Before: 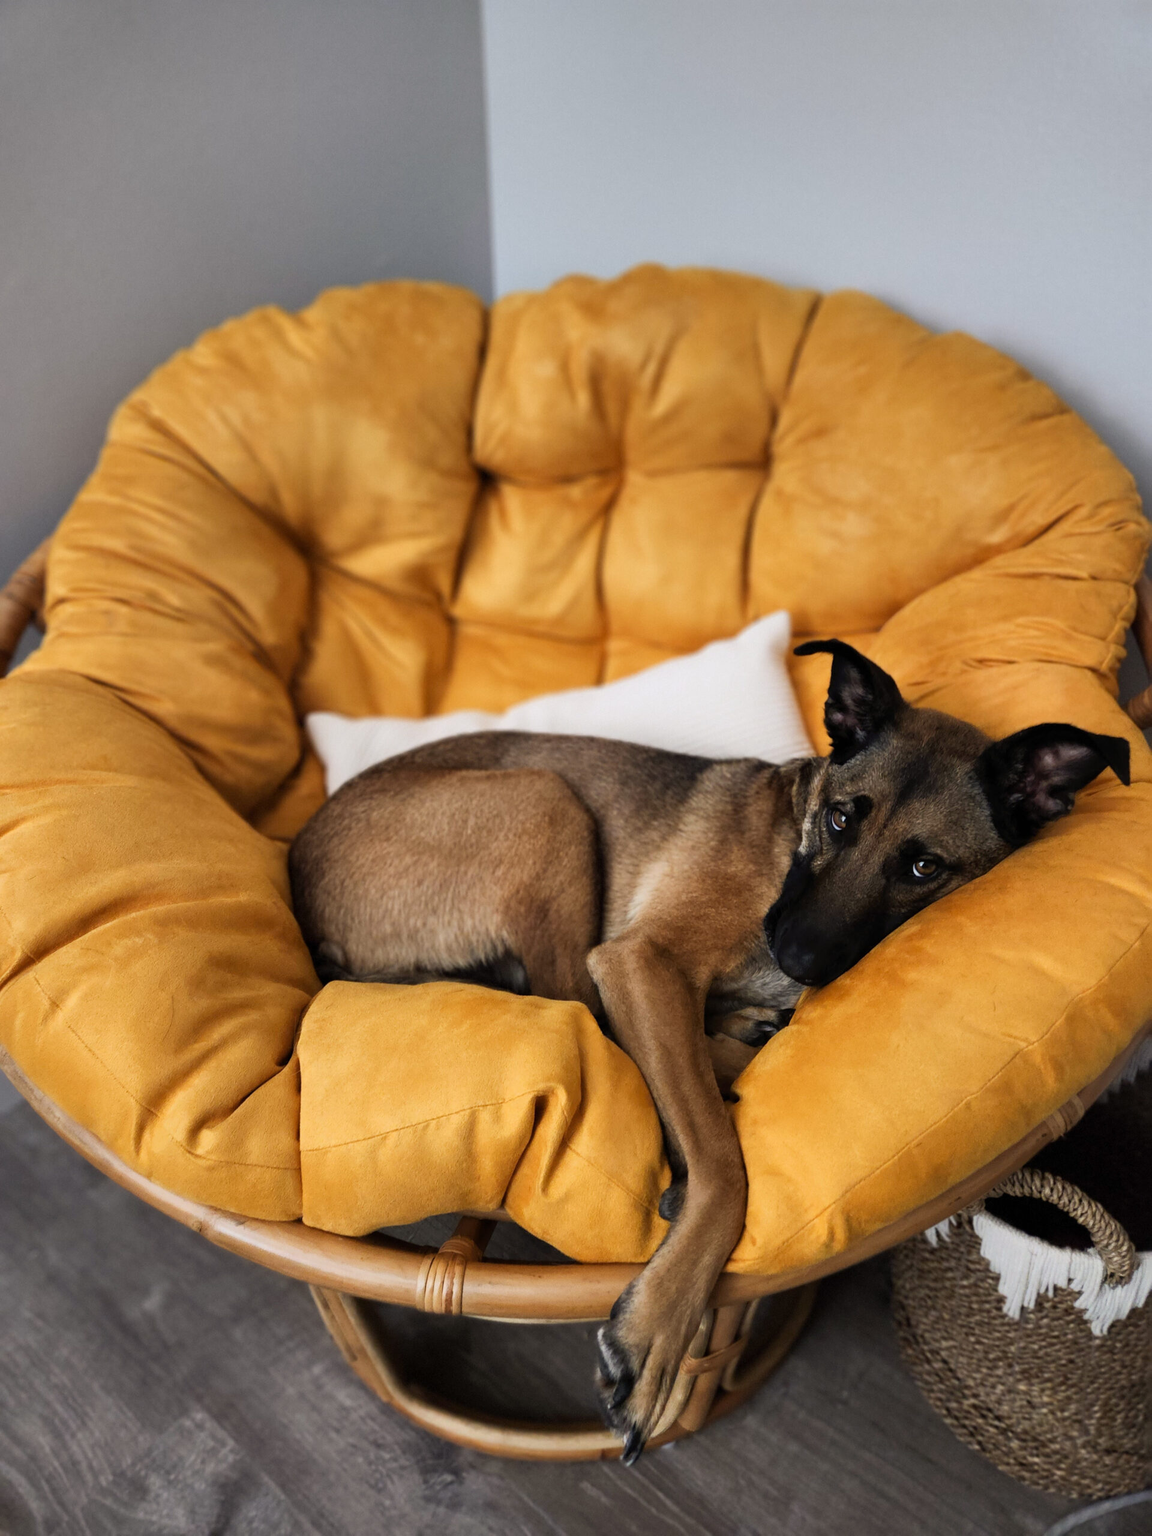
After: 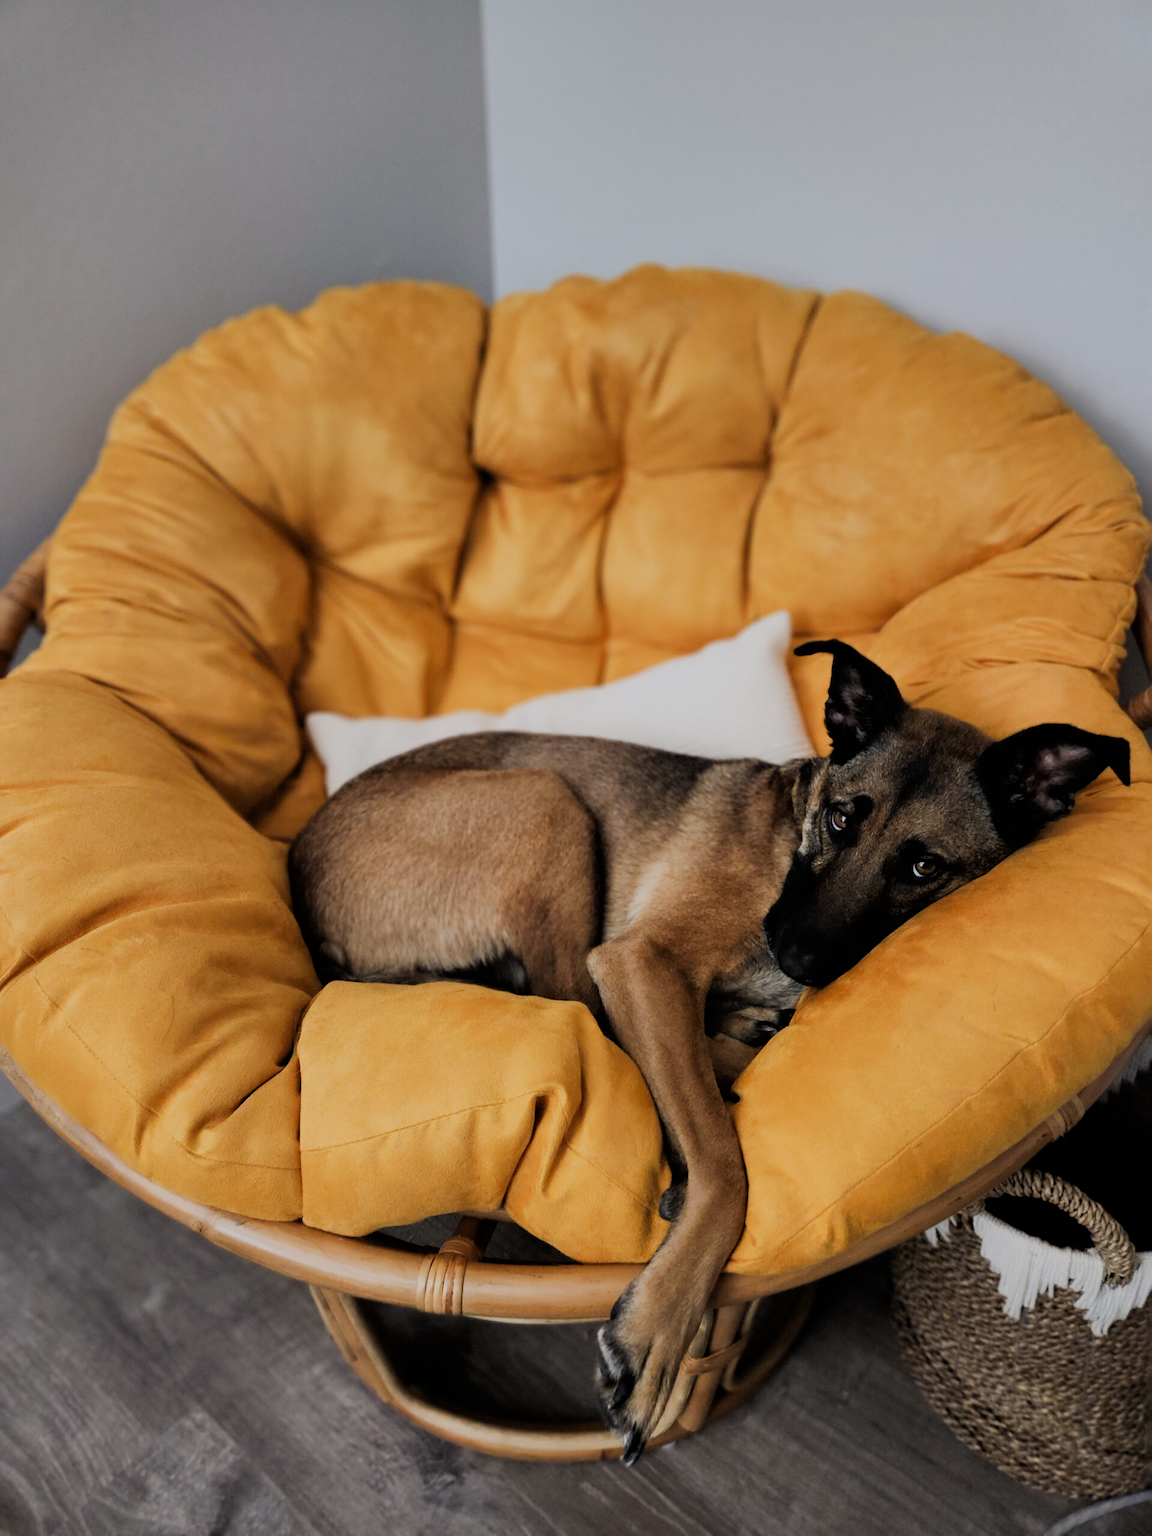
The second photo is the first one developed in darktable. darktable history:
color correction: saturation 0.99
filmic rgb: black relative exposure -7.65 EV, white relative exposure 4.56 EV, hardness 3.61
